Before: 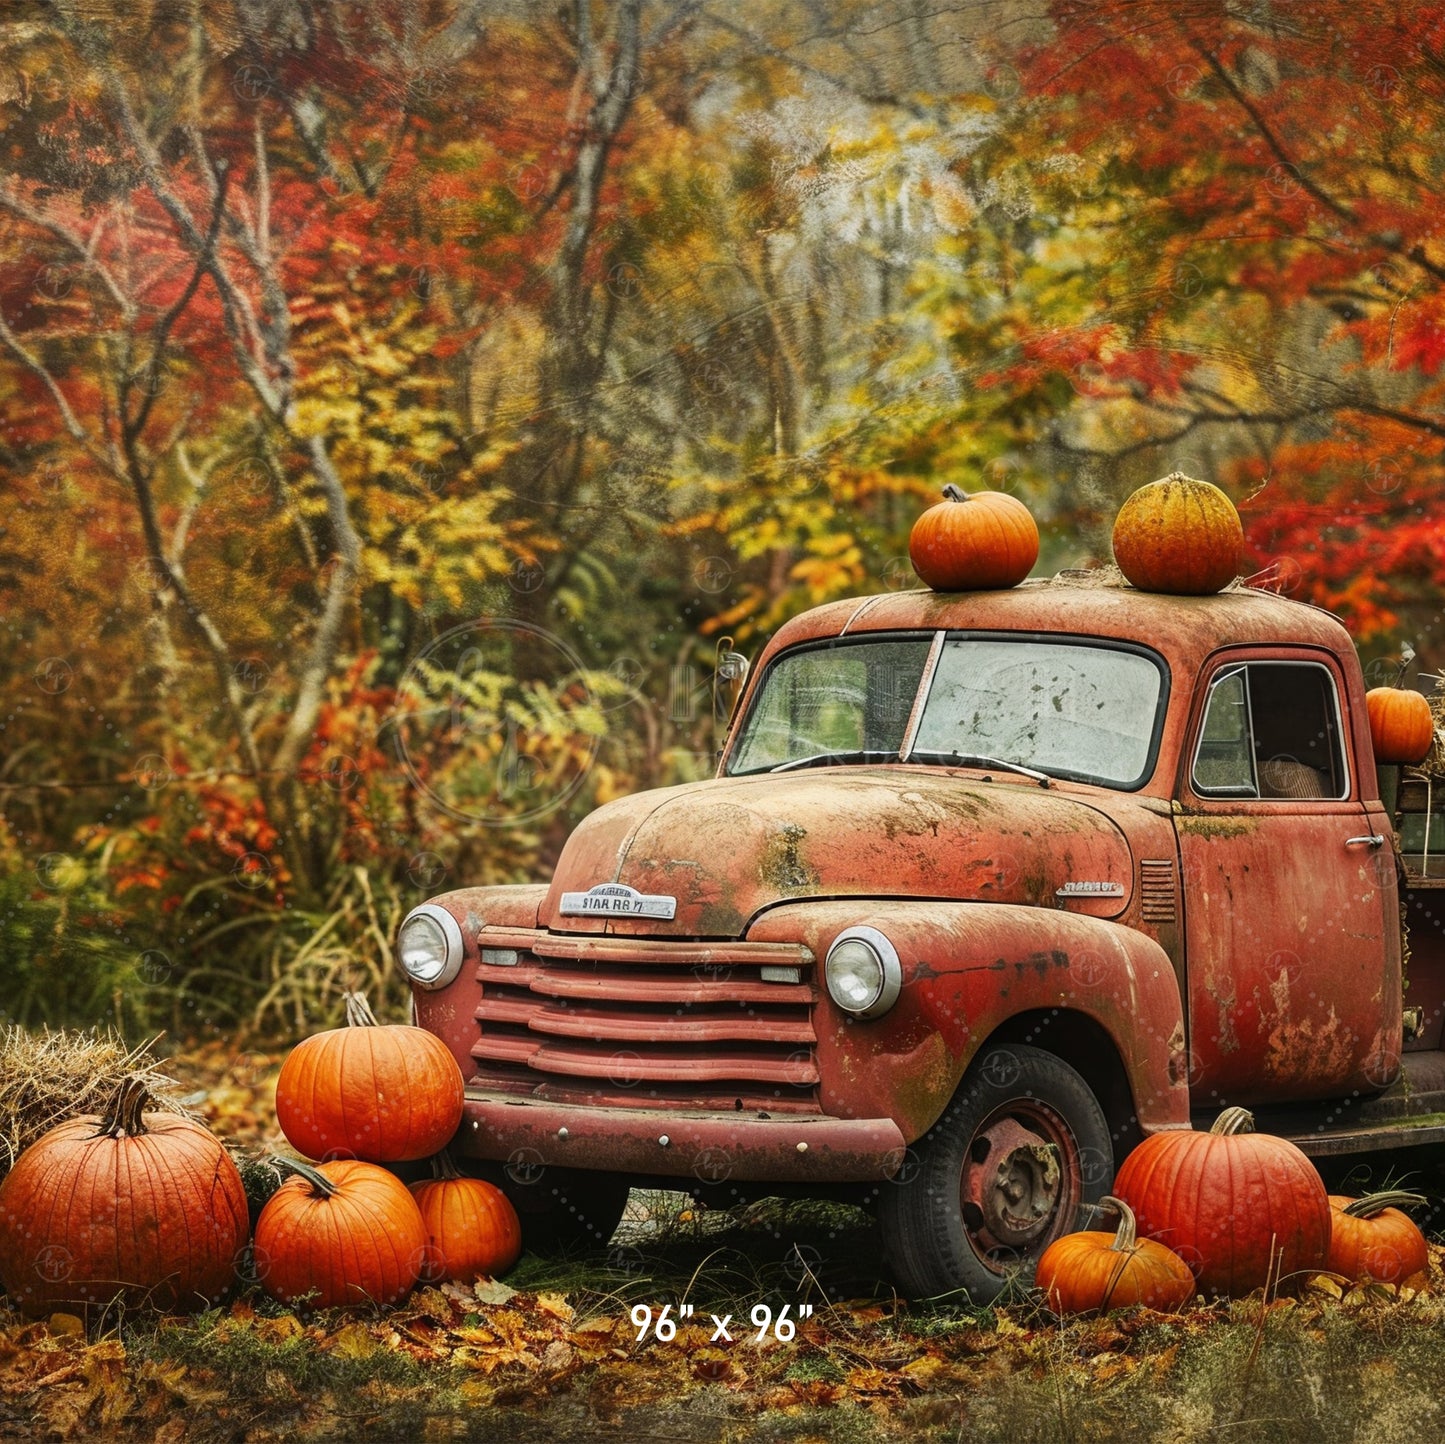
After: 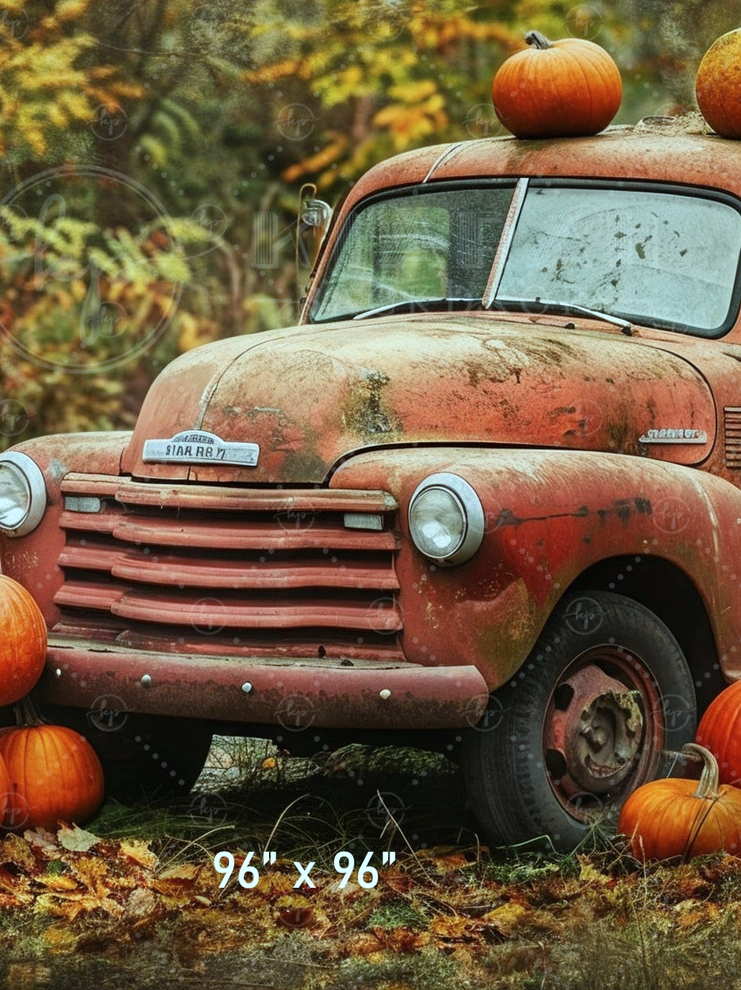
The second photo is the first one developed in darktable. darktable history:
crop and rotate: left 28.885%, top 31.431%, right 19.812%
color correction: highlights a* -10.06, highlights b* -9.66
